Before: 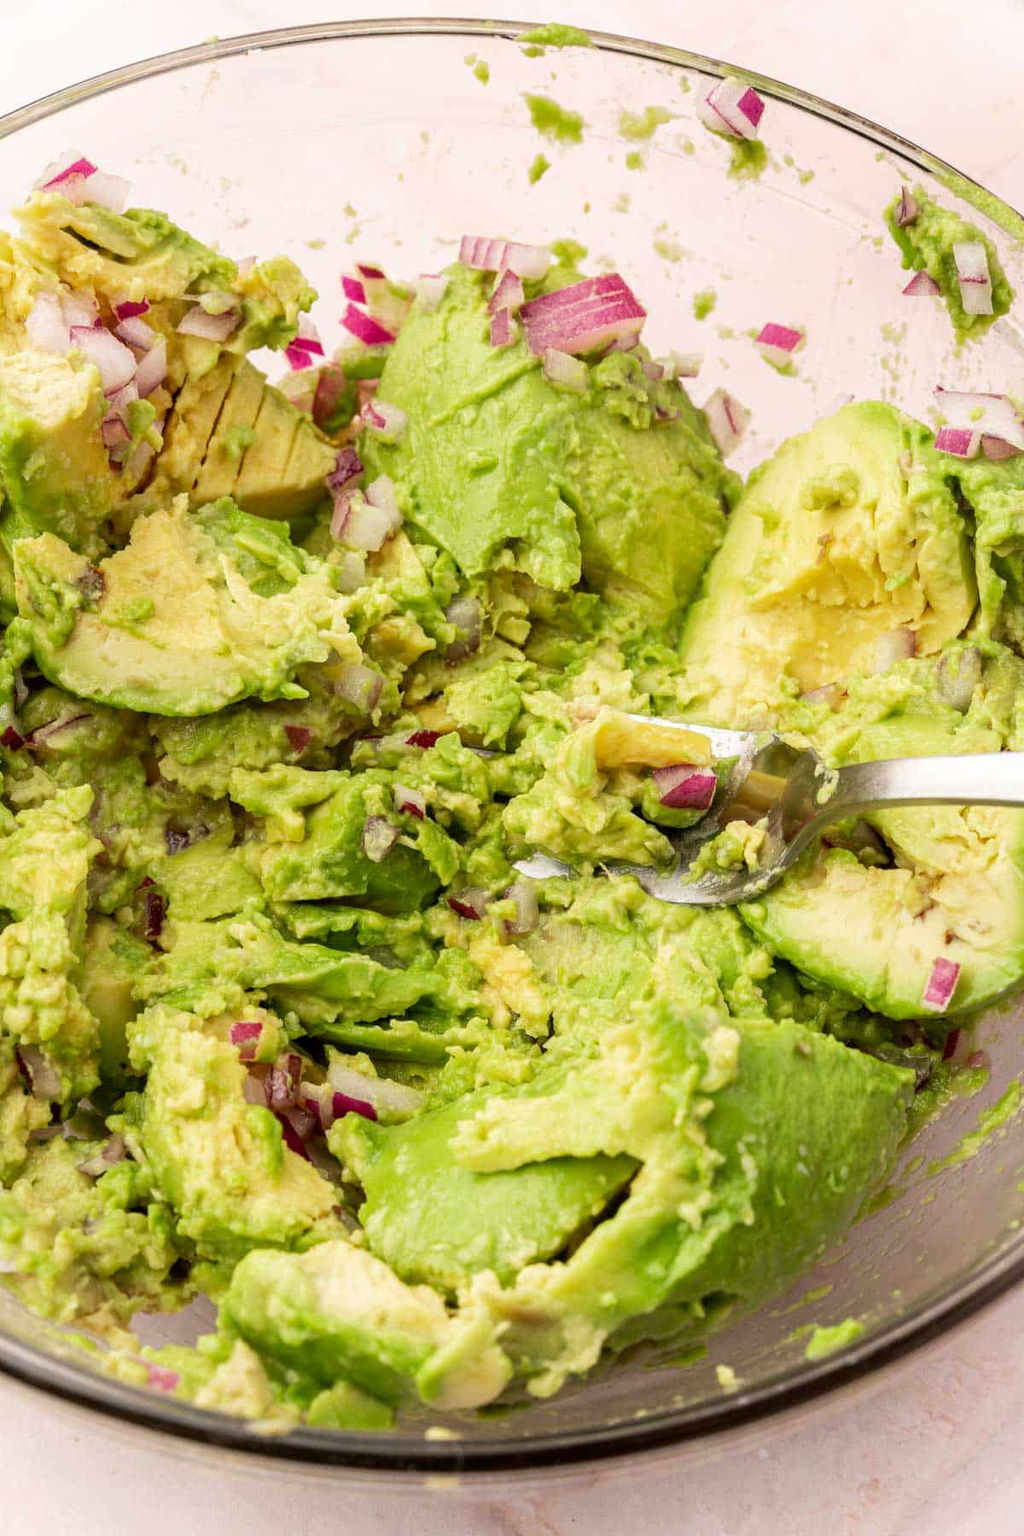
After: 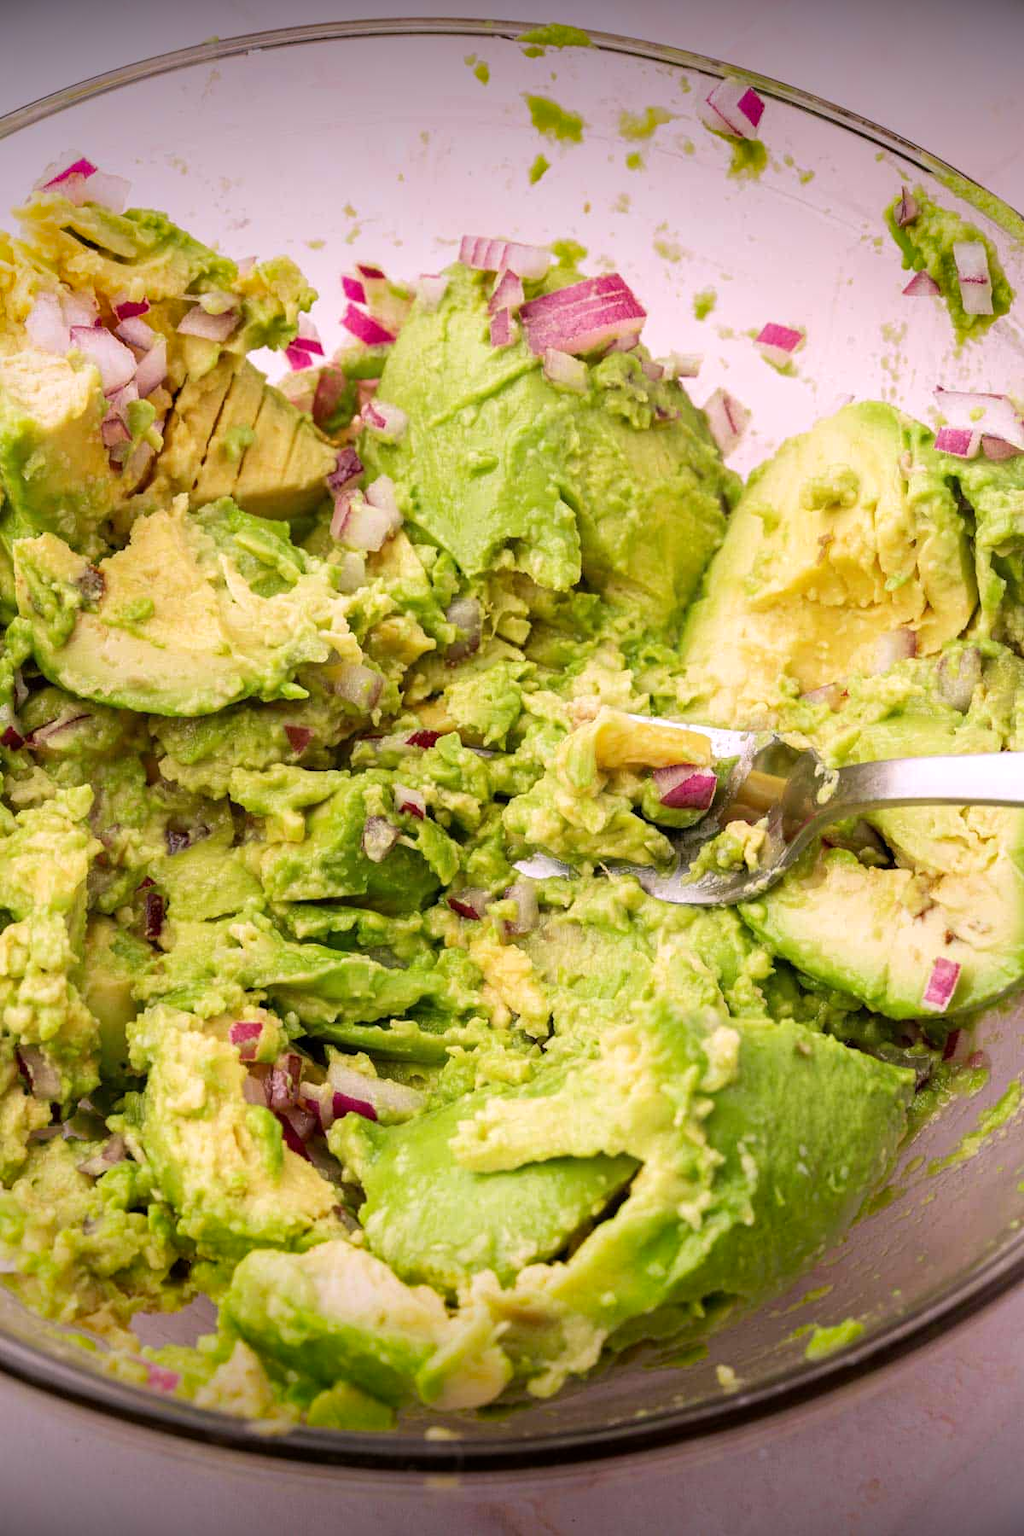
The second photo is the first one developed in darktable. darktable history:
vignetting: fall-off start 98.29%, fall-off radius 100%, brightness -1, saturation 0.5, width/height ratio 1.428
white balance: red 1.05, blue 1.072
